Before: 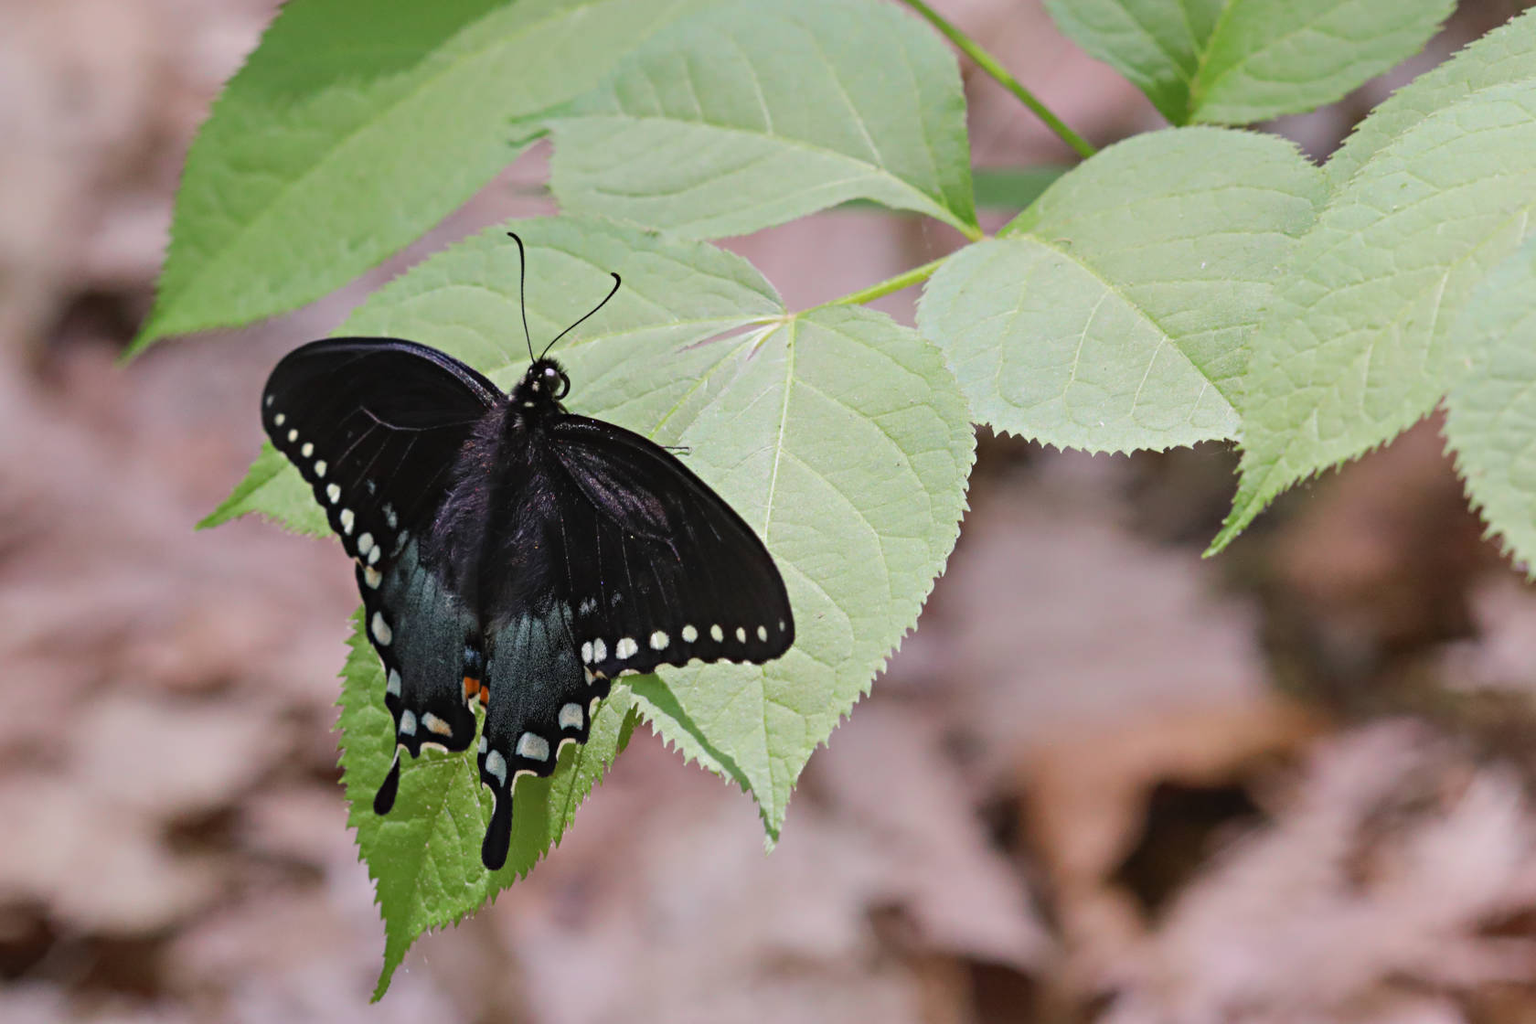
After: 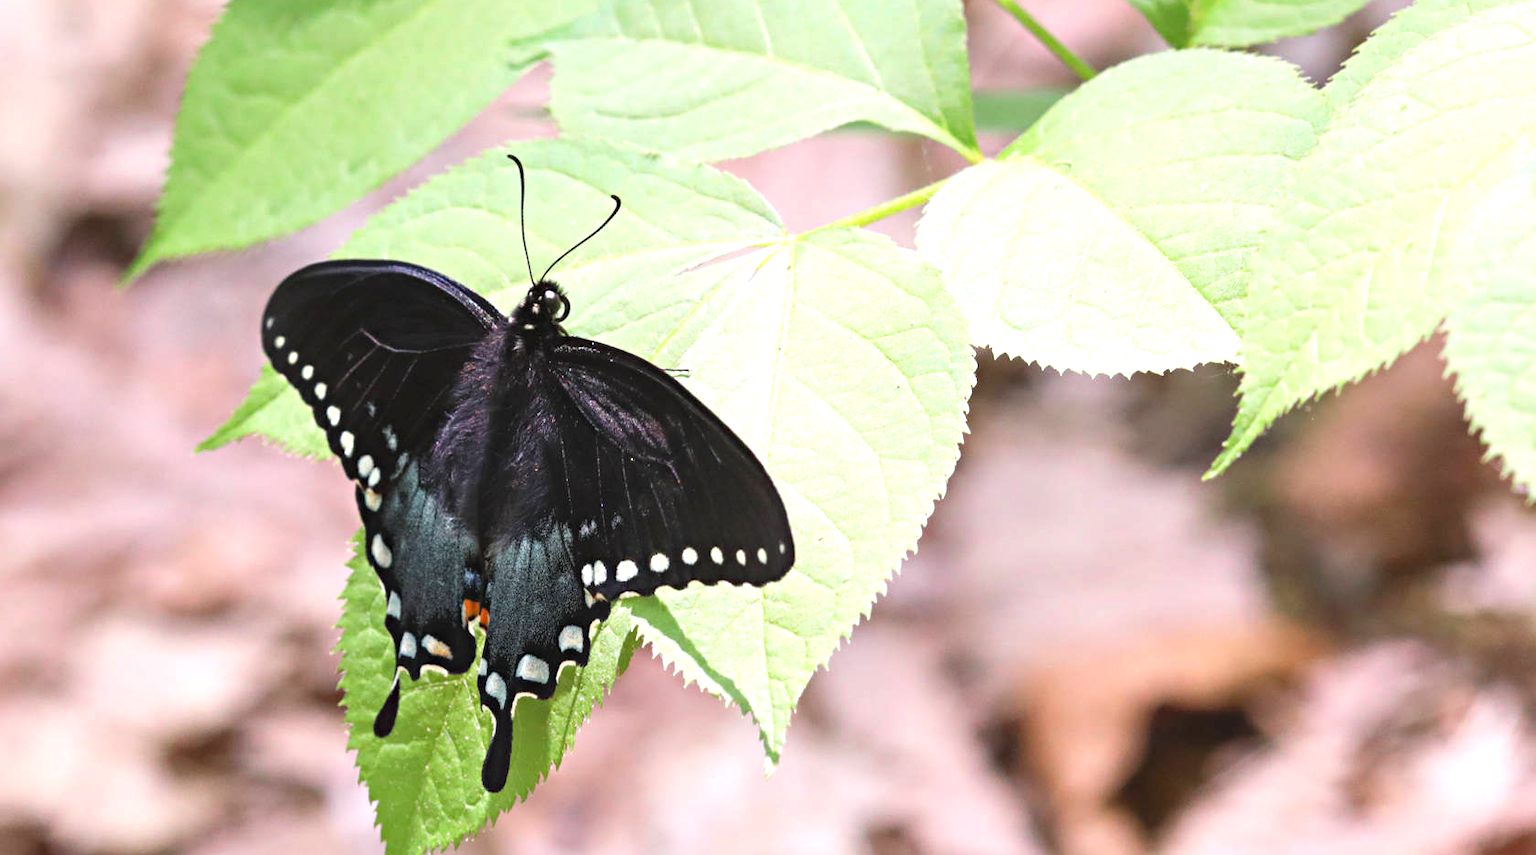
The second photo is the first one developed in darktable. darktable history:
crop: top 7.625%, bottom 8.027%
rgb levels: preserve colors max RGB
exposure: exposure 1.061 EV, compensate highlight preservation false
